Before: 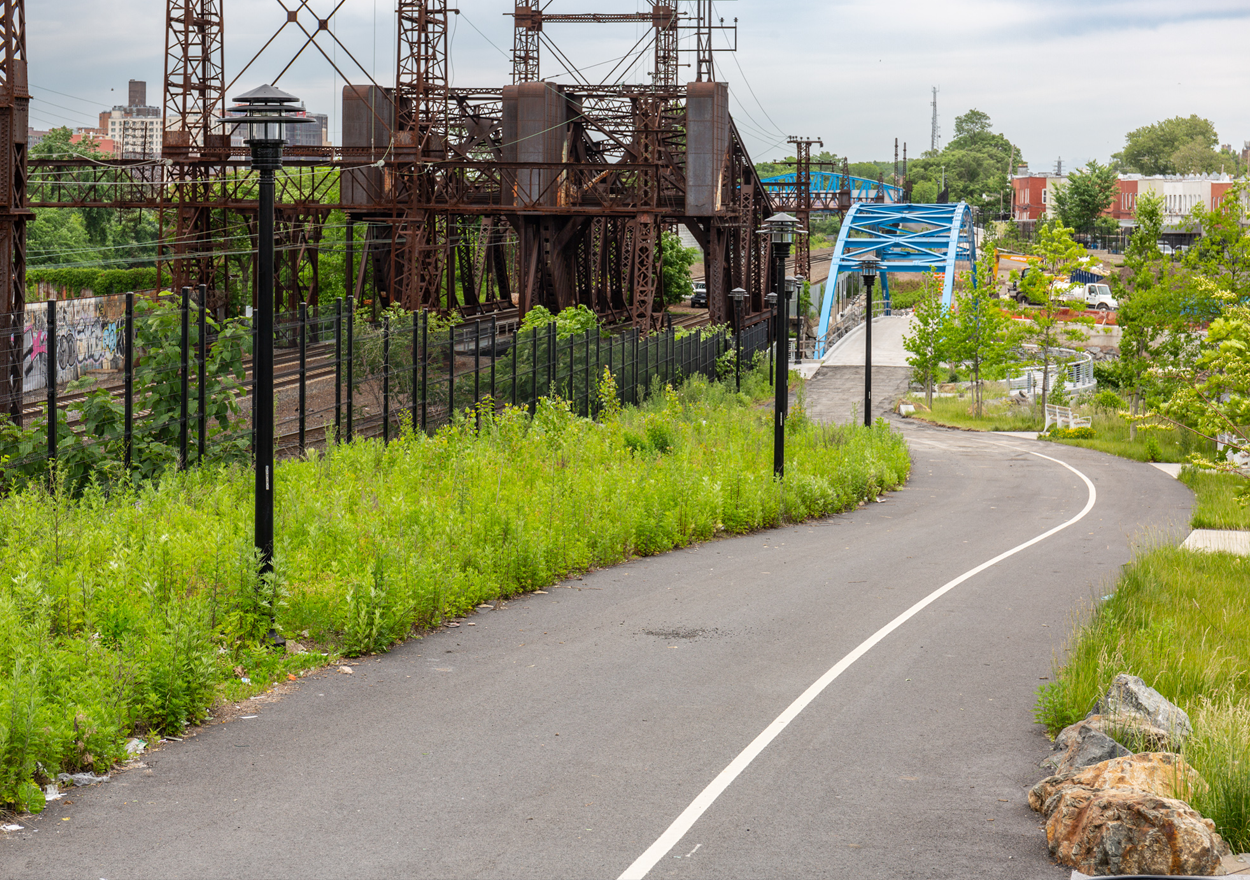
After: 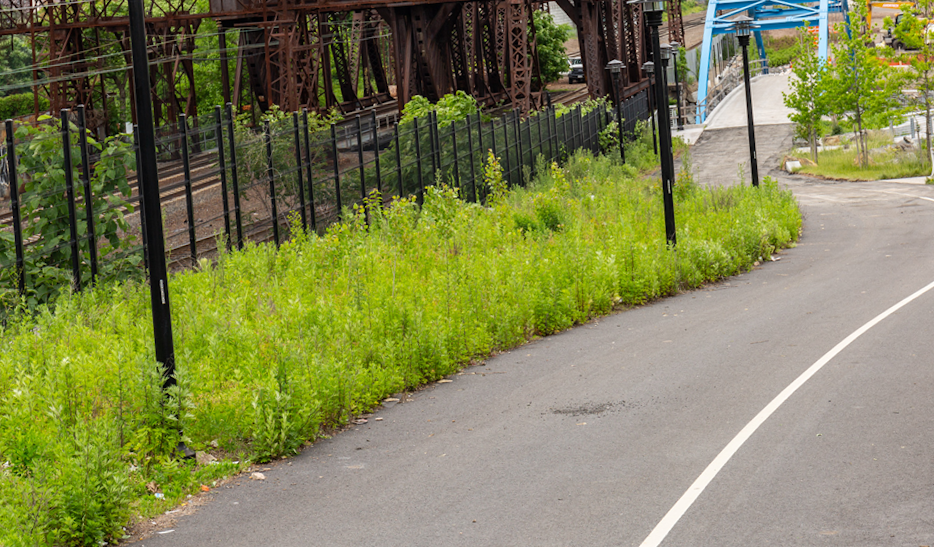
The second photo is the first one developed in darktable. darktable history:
crop: left 11.123%, top 27.61%, right 18.3%, bottom 17.034%
rotate and perspective: rotation -5.2°, automatic cropping off
